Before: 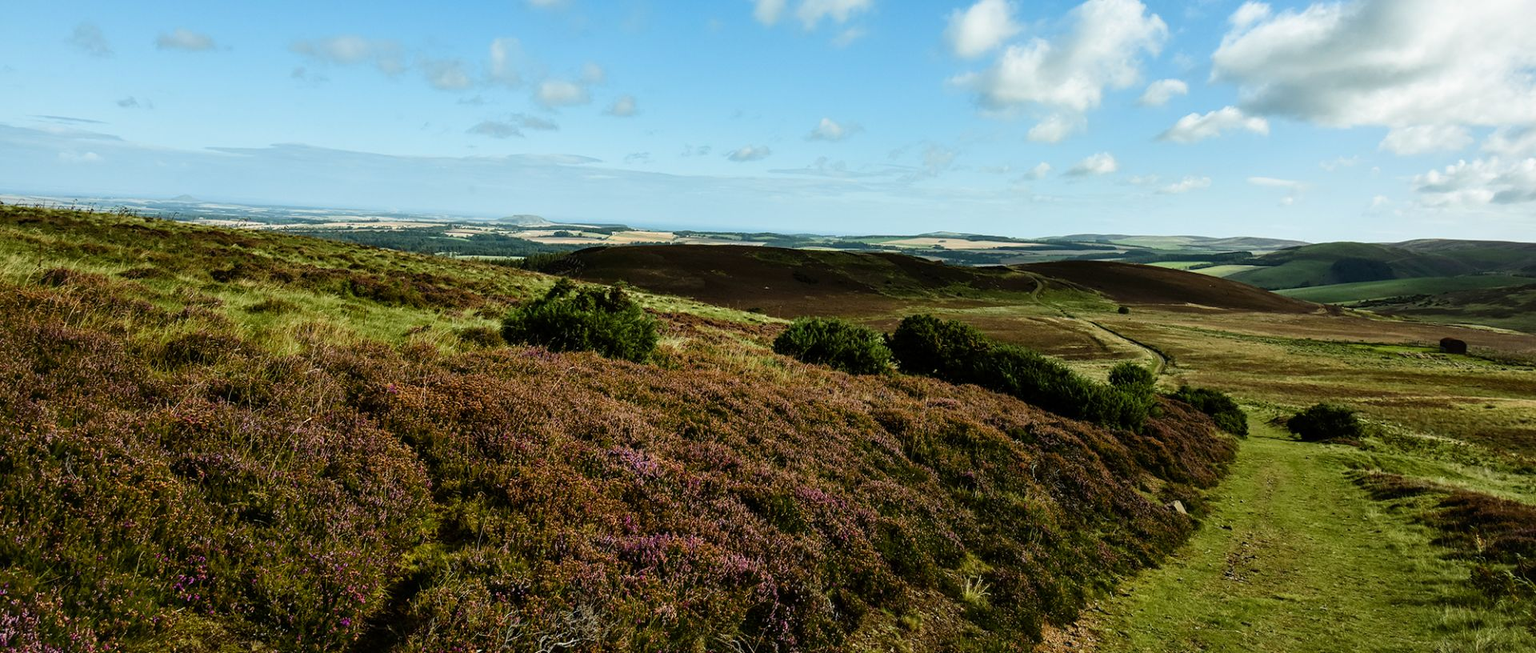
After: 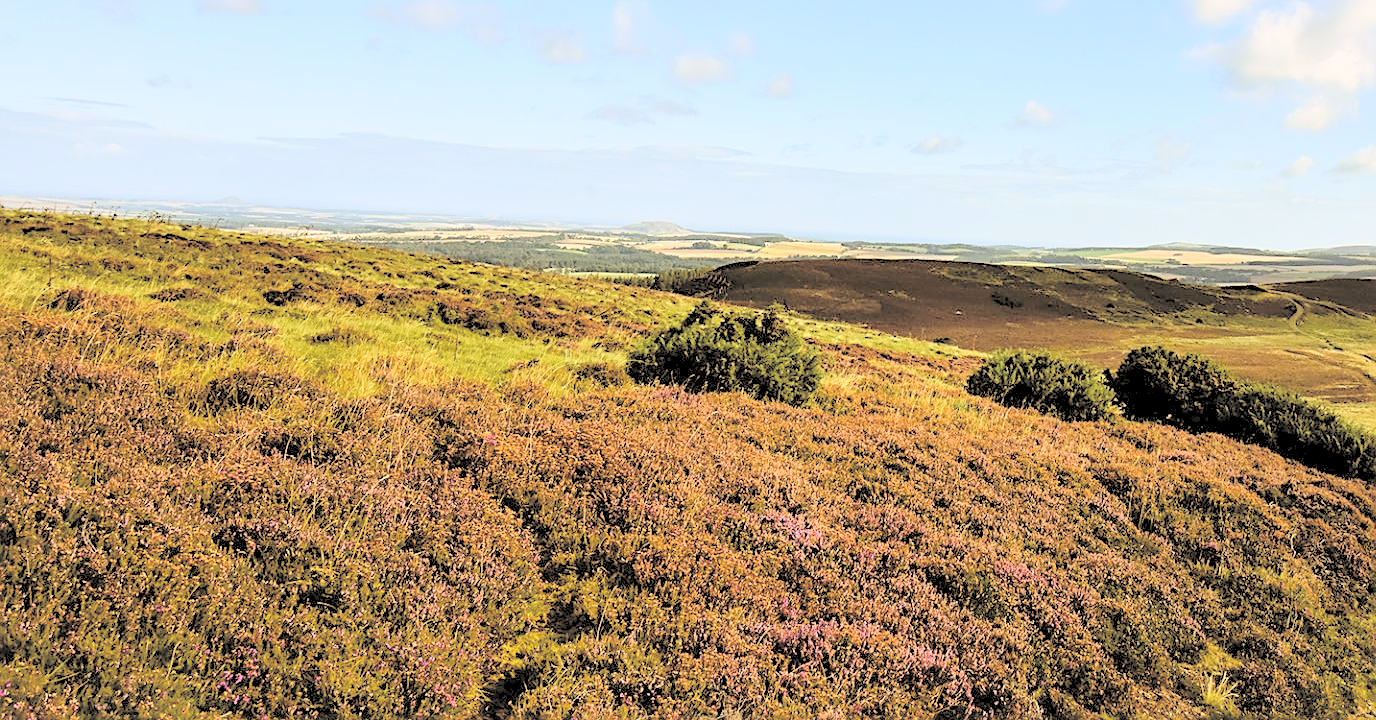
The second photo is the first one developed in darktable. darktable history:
rgb levels: mode RGB, independent channels, levels [[0, 0.5, 1], [0, 0.521, 1], [0, 0.536, 1]]
color correction: highlights a* 1.39, highlights b* 17.83
crop: top 5.803%, right 27.864%, bottom 5.804%
white balance: red 1.004, blue 1.096
sharpen: on, module defaults
exposure: black level correction 0.002, compensate highlight preservation false
contrast brightness saturation: brightness 1
